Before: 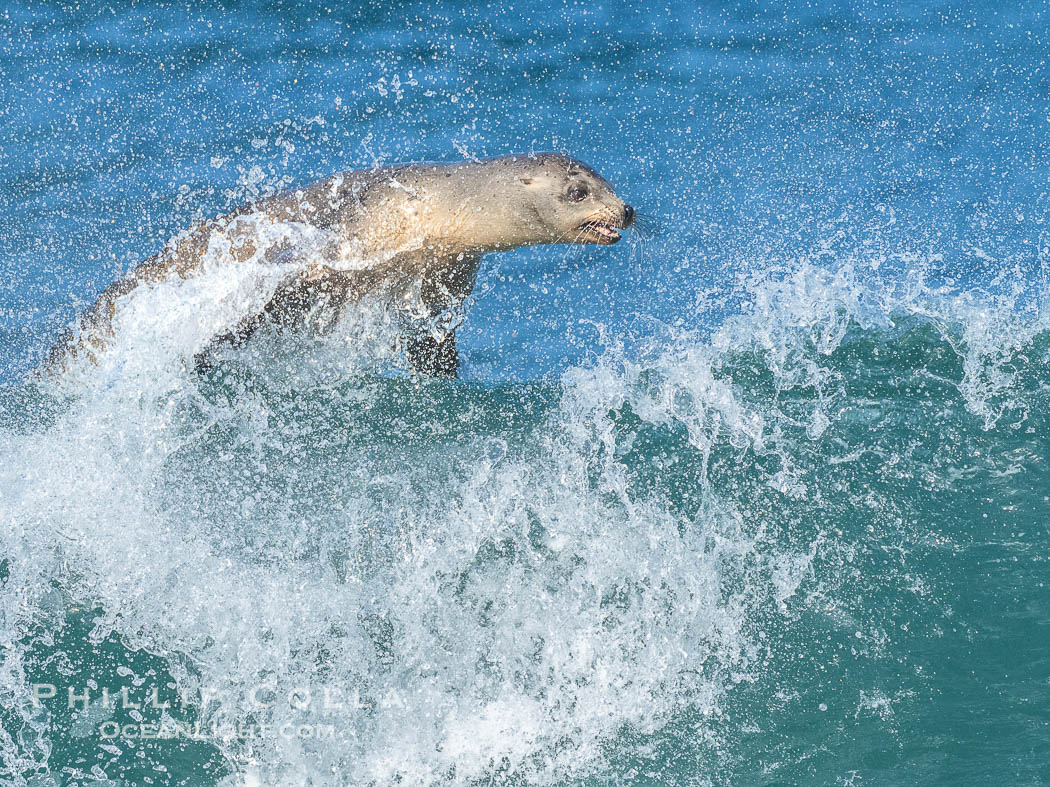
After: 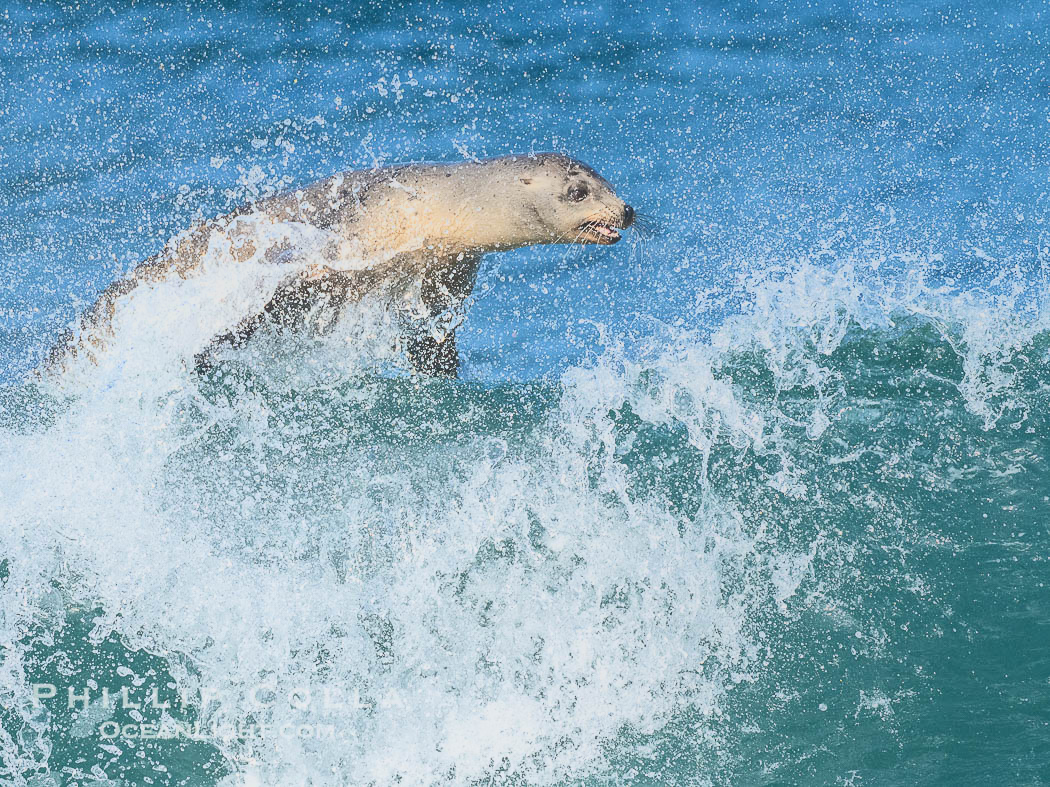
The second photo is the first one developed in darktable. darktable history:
local contrast: detail 69%
contrast brightness saturation: contrast 0.28
